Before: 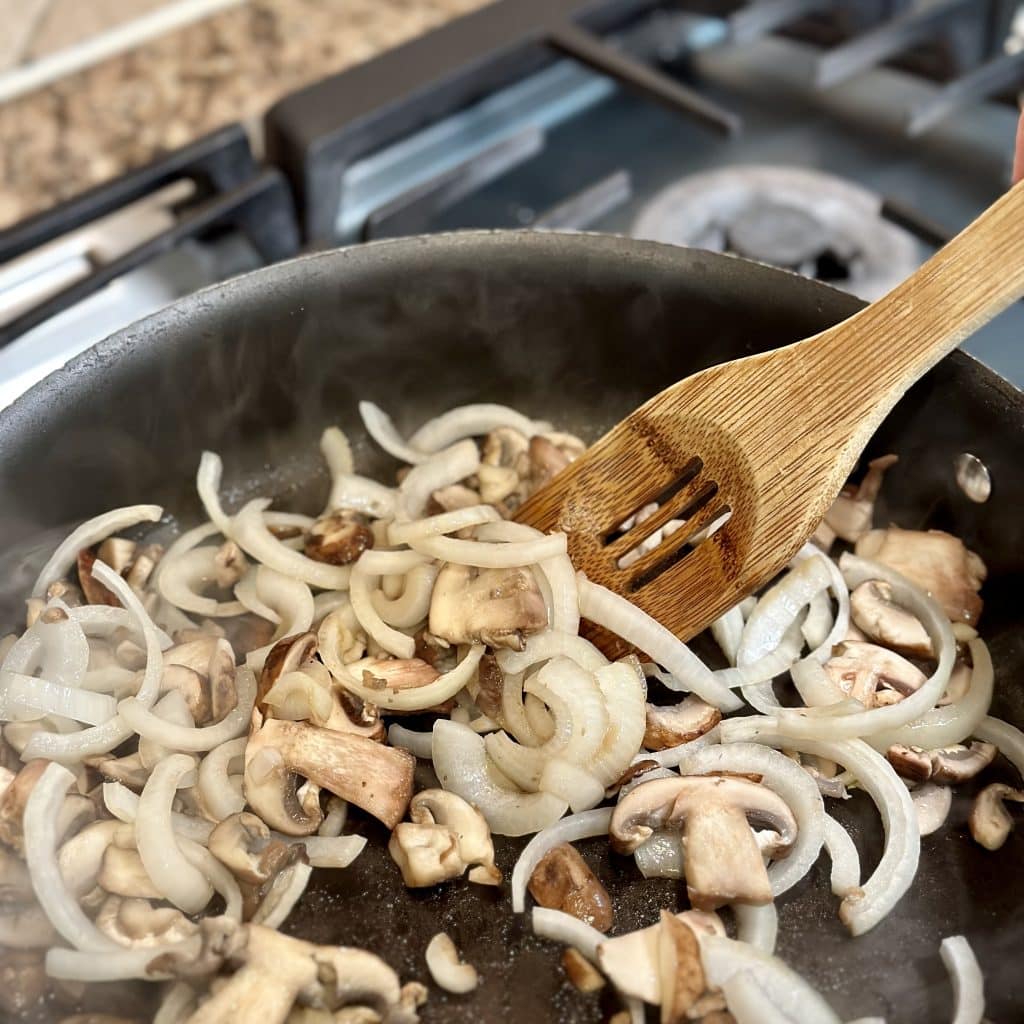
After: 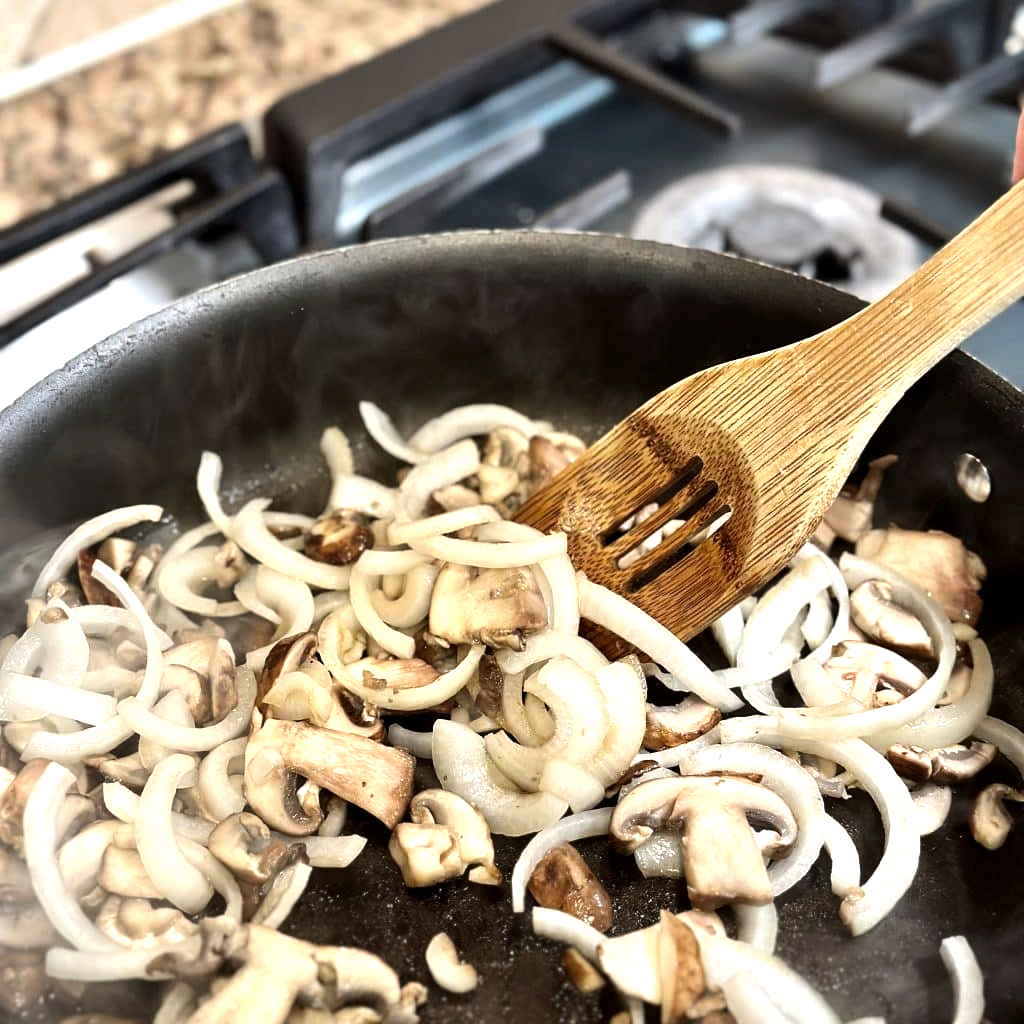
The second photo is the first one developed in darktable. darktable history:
tone equalizer: -8 EV -0.756 EV, -7 EV -0.734 EV, -6 EV -0.587 EV, -5 EV -0.374 EV, -3 EV 0.372 EV, -2 EV 0.6 EV, -1 EV 0.688 EV, +0 EV 0.776 EV, edges refinement/feathering 500, mask exposure compensation -1.57 EV, preserve details no
